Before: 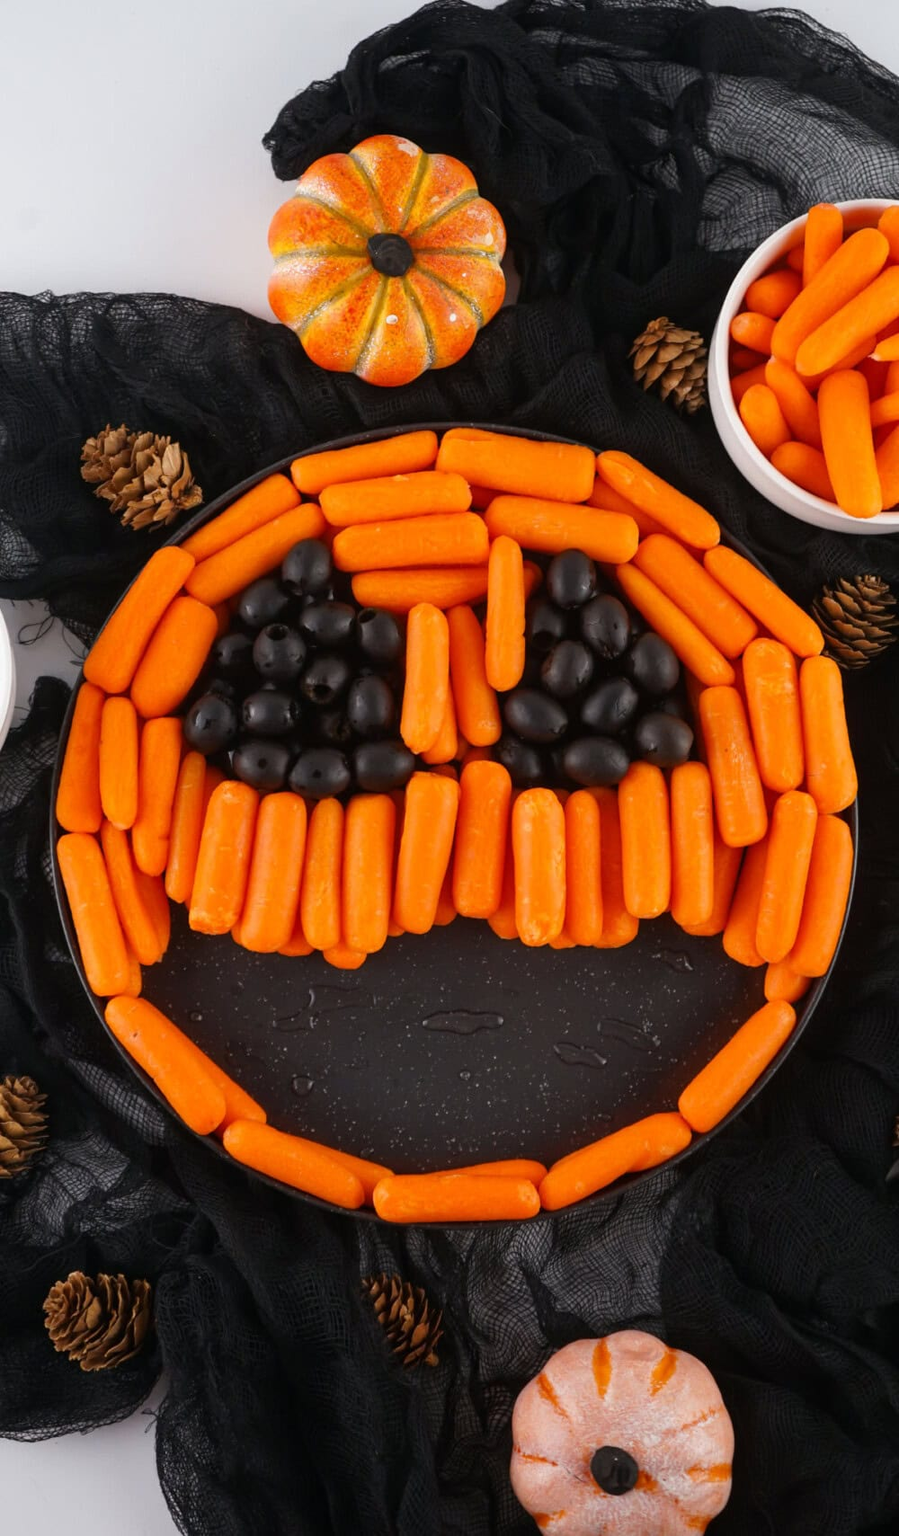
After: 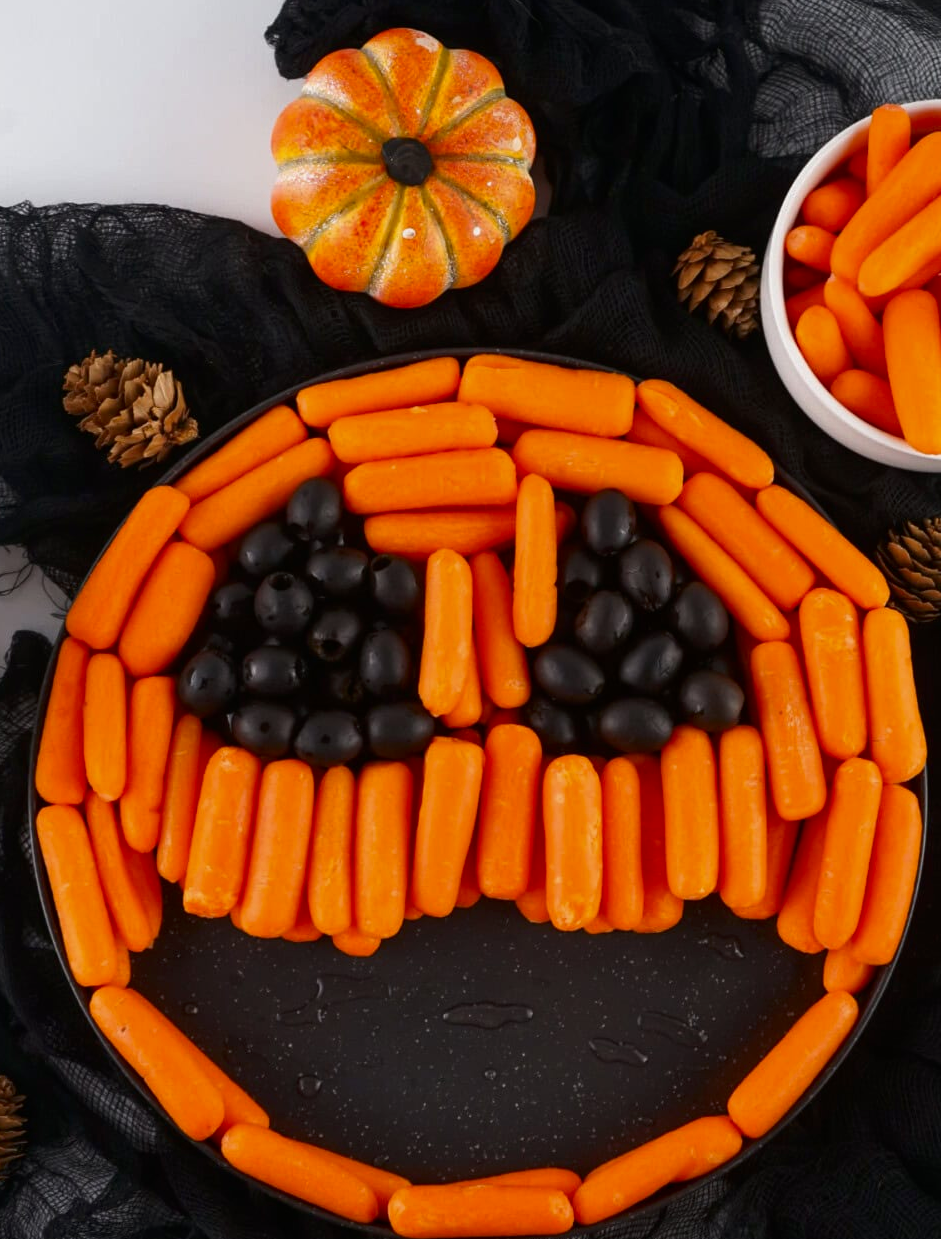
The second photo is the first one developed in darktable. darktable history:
contrast brightness saturation: brightness -0.094
crop: left 2.727%, top 7.182%, right 3.096%, bottom 20.308%
